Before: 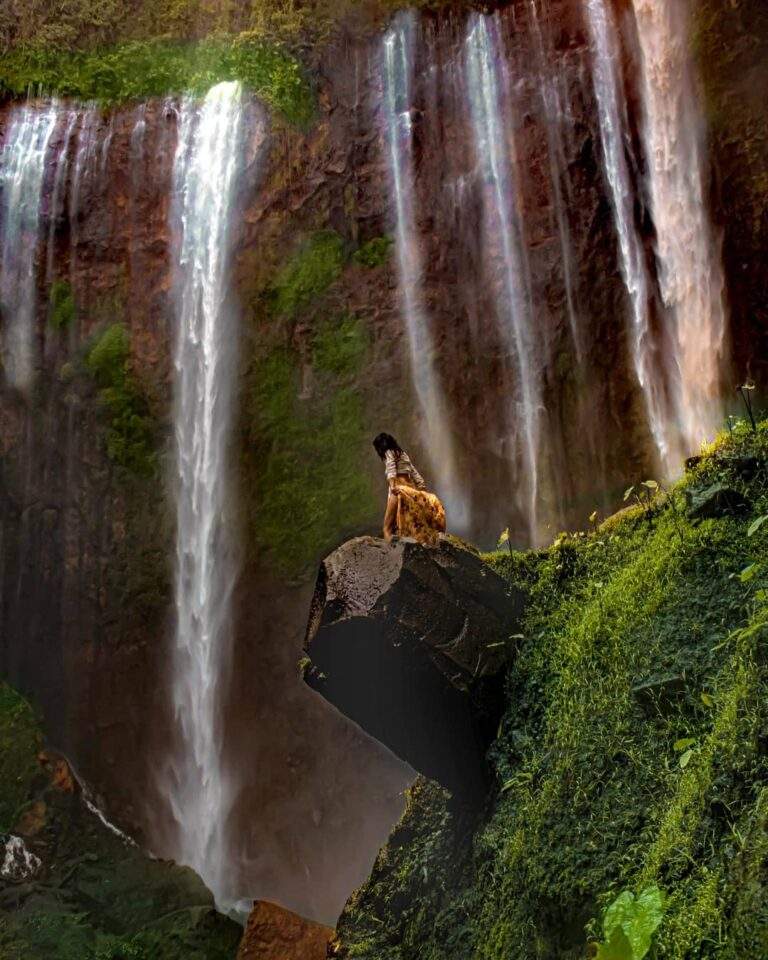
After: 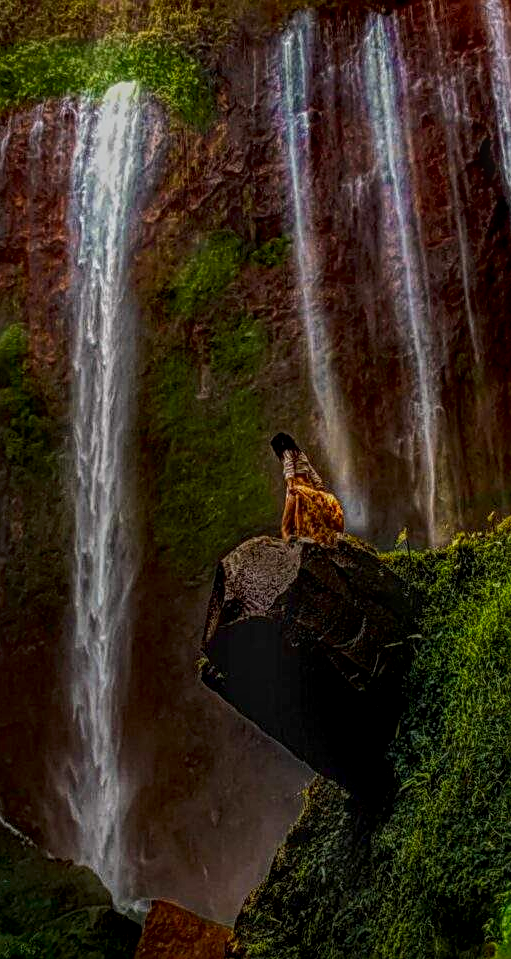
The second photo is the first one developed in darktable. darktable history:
crop and rotate: left 13.356%, right 20.019%
local contrast: highlights 20%, shadows 26%, detail 200%, midtone range 0.2
sharpen: on, module defaults
contrast brightness saturation: contrast 0.212, brightness -0.101, saturation 0.212
